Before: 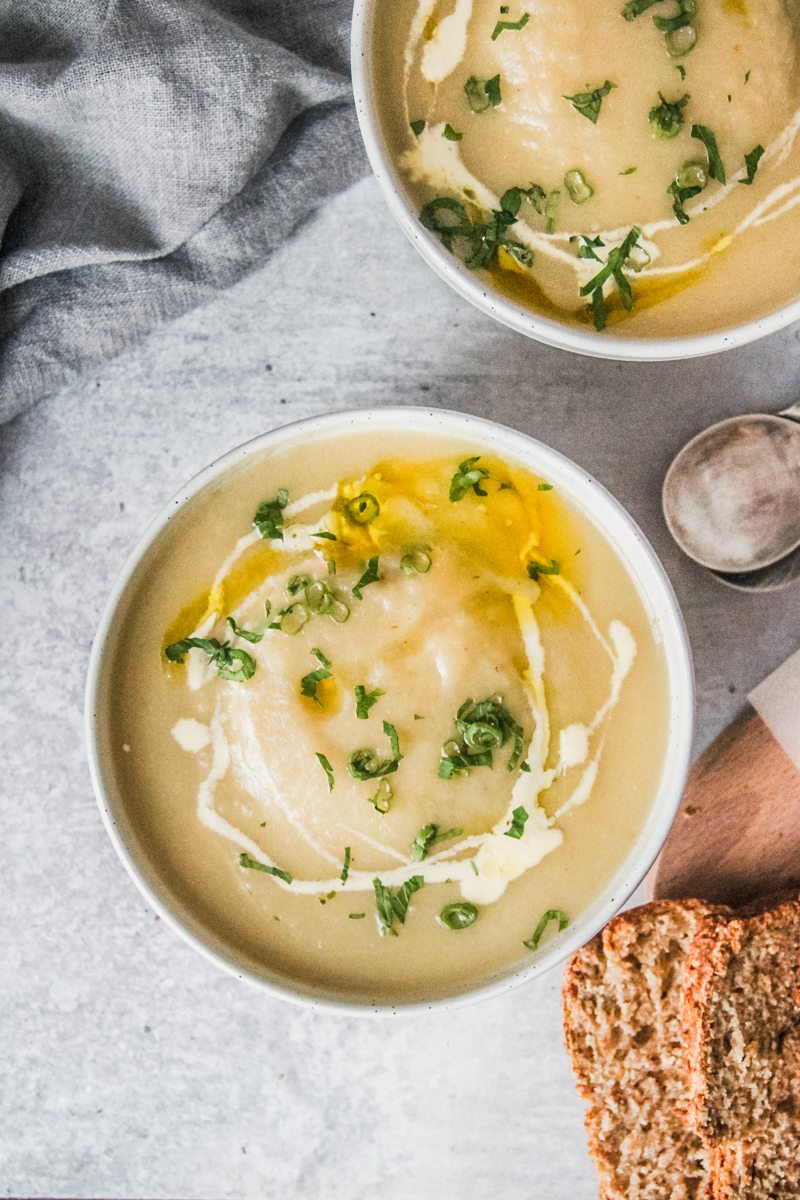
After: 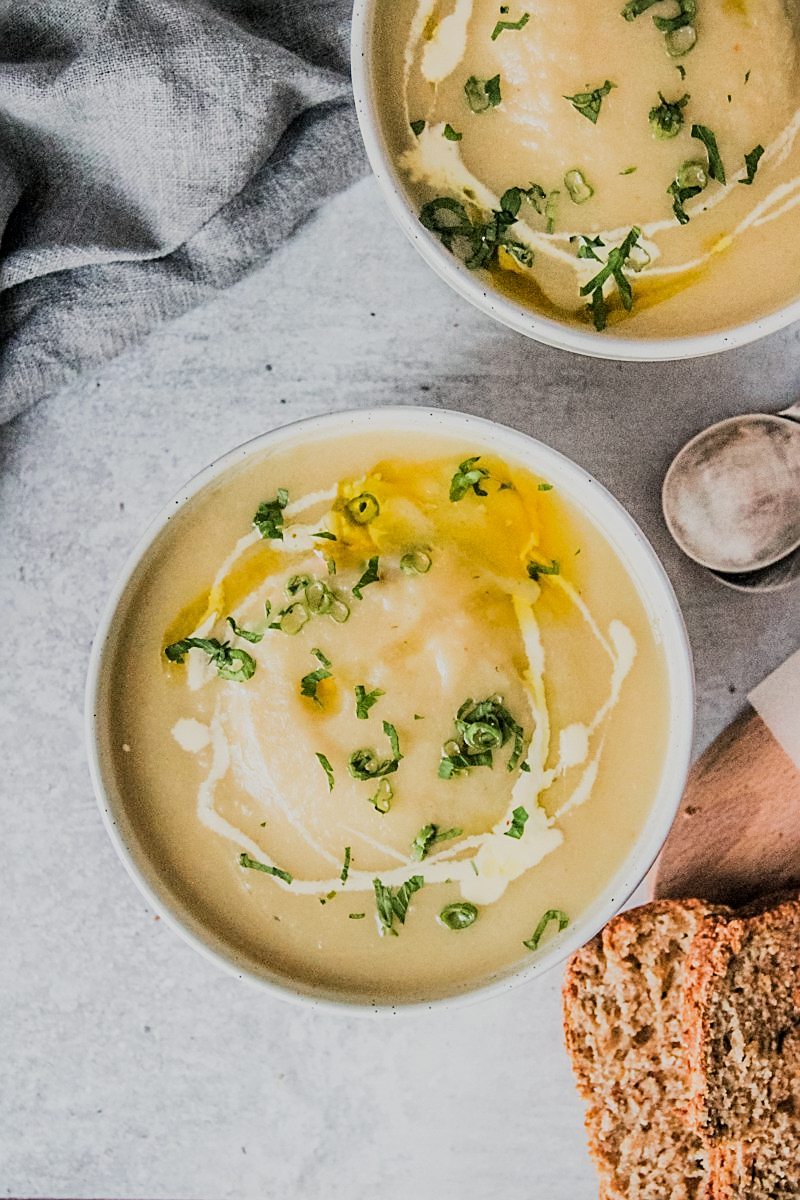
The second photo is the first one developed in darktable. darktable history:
sharpen: on, module defaults
filmic rgb: middle gray luminance 29.19%, black relative exposure -10.31 EV, white relative exposure 5.5 EV, target black luminance 0%, hardness 3.94, latitude 1.47%, contrast 1.12, highlights saturation mix 6.5%, shadows ↔ highlights balance 15.47%, color science v6 (2022)
tone curve: curves: ch0 [(0, 0) (0.003, 0.003) (0.011, 0.011) (0.025, 0.025) (0.044, 0.044) (0.069, 0.068) (0.1, 0.098) (0.136, 0.134) (0.177, 0.175) (0.224, 0.221) (0.277, 0.273) (0.335, 0.331) (0.399, 0.394) (0.468, 0.462) (0.543, 0.543) (0.623, 0.623) (0.709, 0.709) (0.801, 0.801) (0.898, 0.898) (1, 1)], color space Lab, independent channels, preserve colors none
